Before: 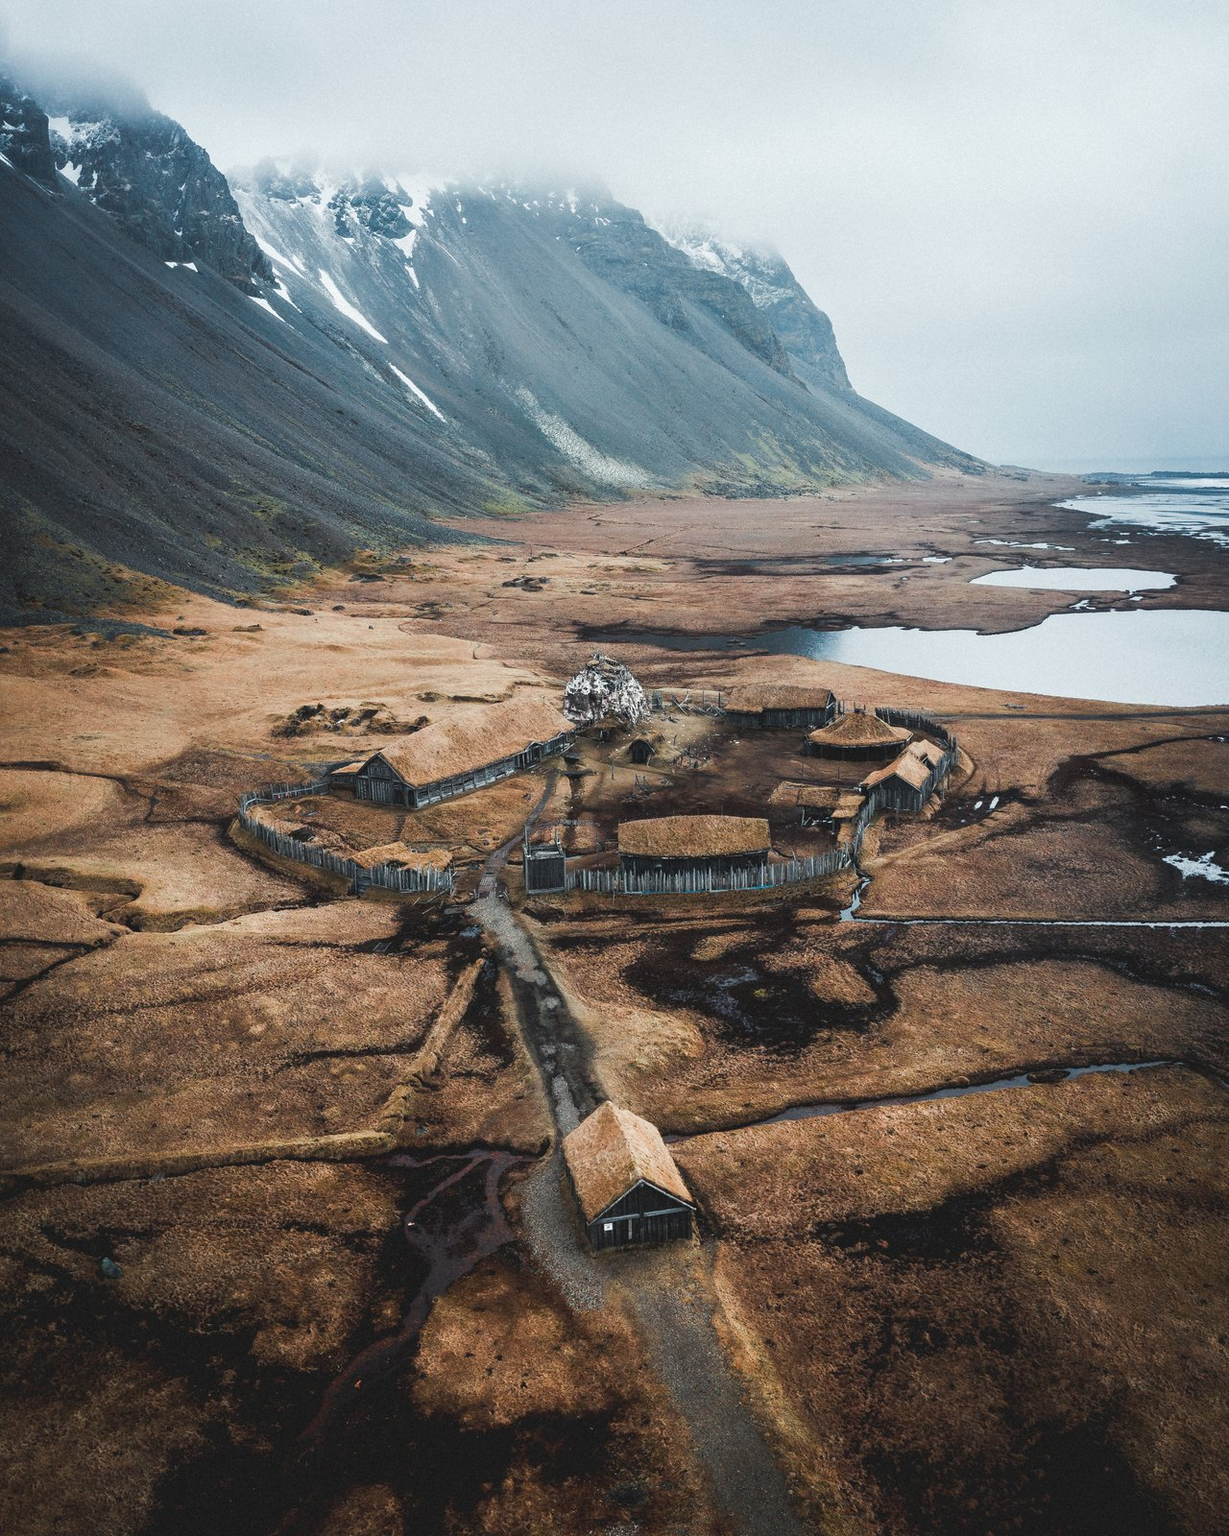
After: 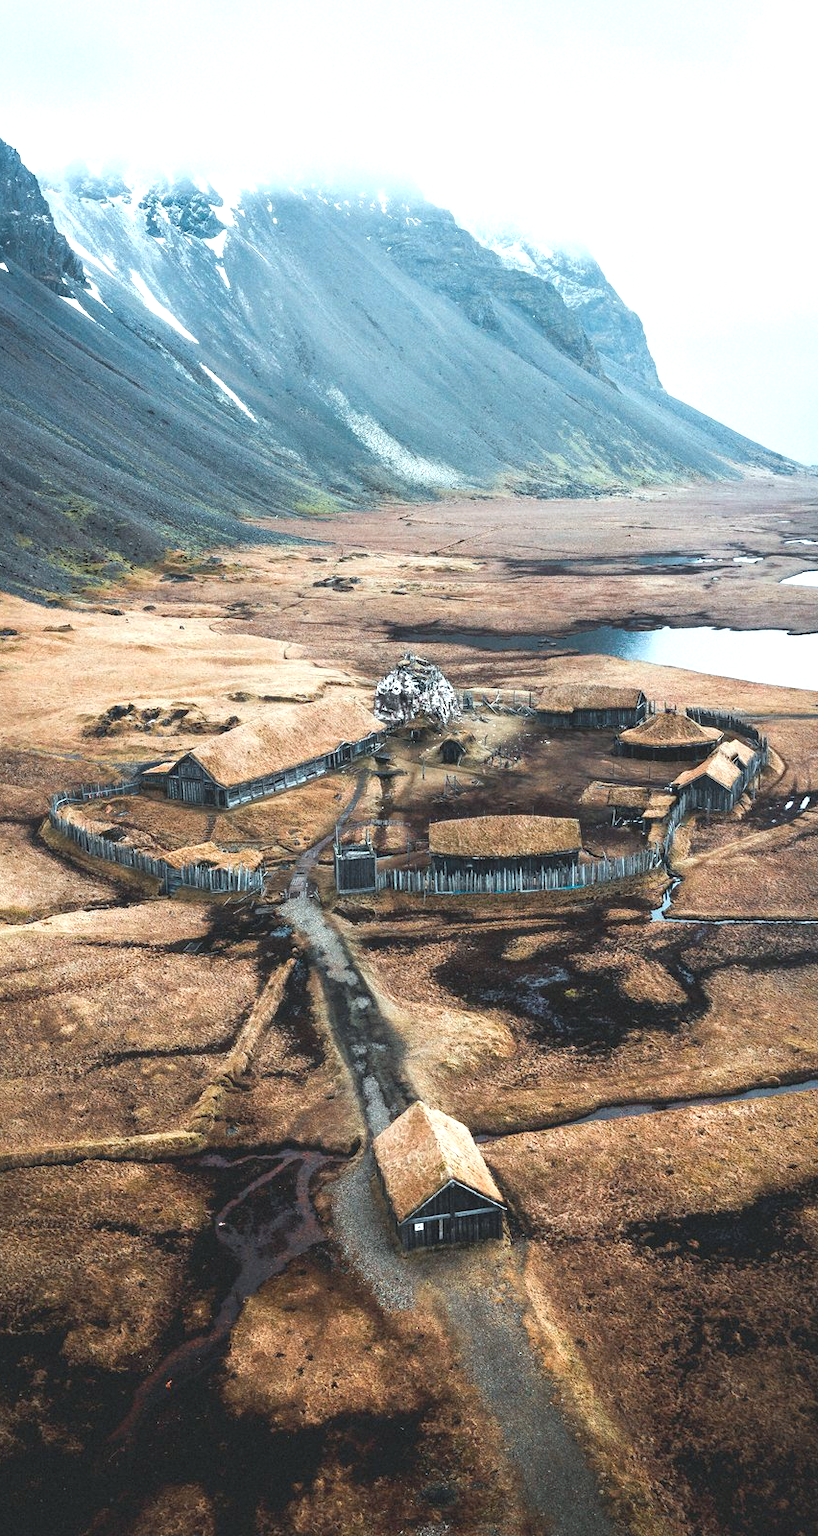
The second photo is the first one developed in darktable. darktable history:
crop: left 15.419%, right 17.914%
color calibration: output R [1.003, 0.027, -0.041, 0], output G [-0.018, 1.043, -0.038, 0], output B [0.071, -0.086, 1.017, 0], illuminant as shot in camera, x 0.359, y 0.362, temperature 4570.54 K
exposure: exposure 0.77 EV, compensate highlight preservation false
